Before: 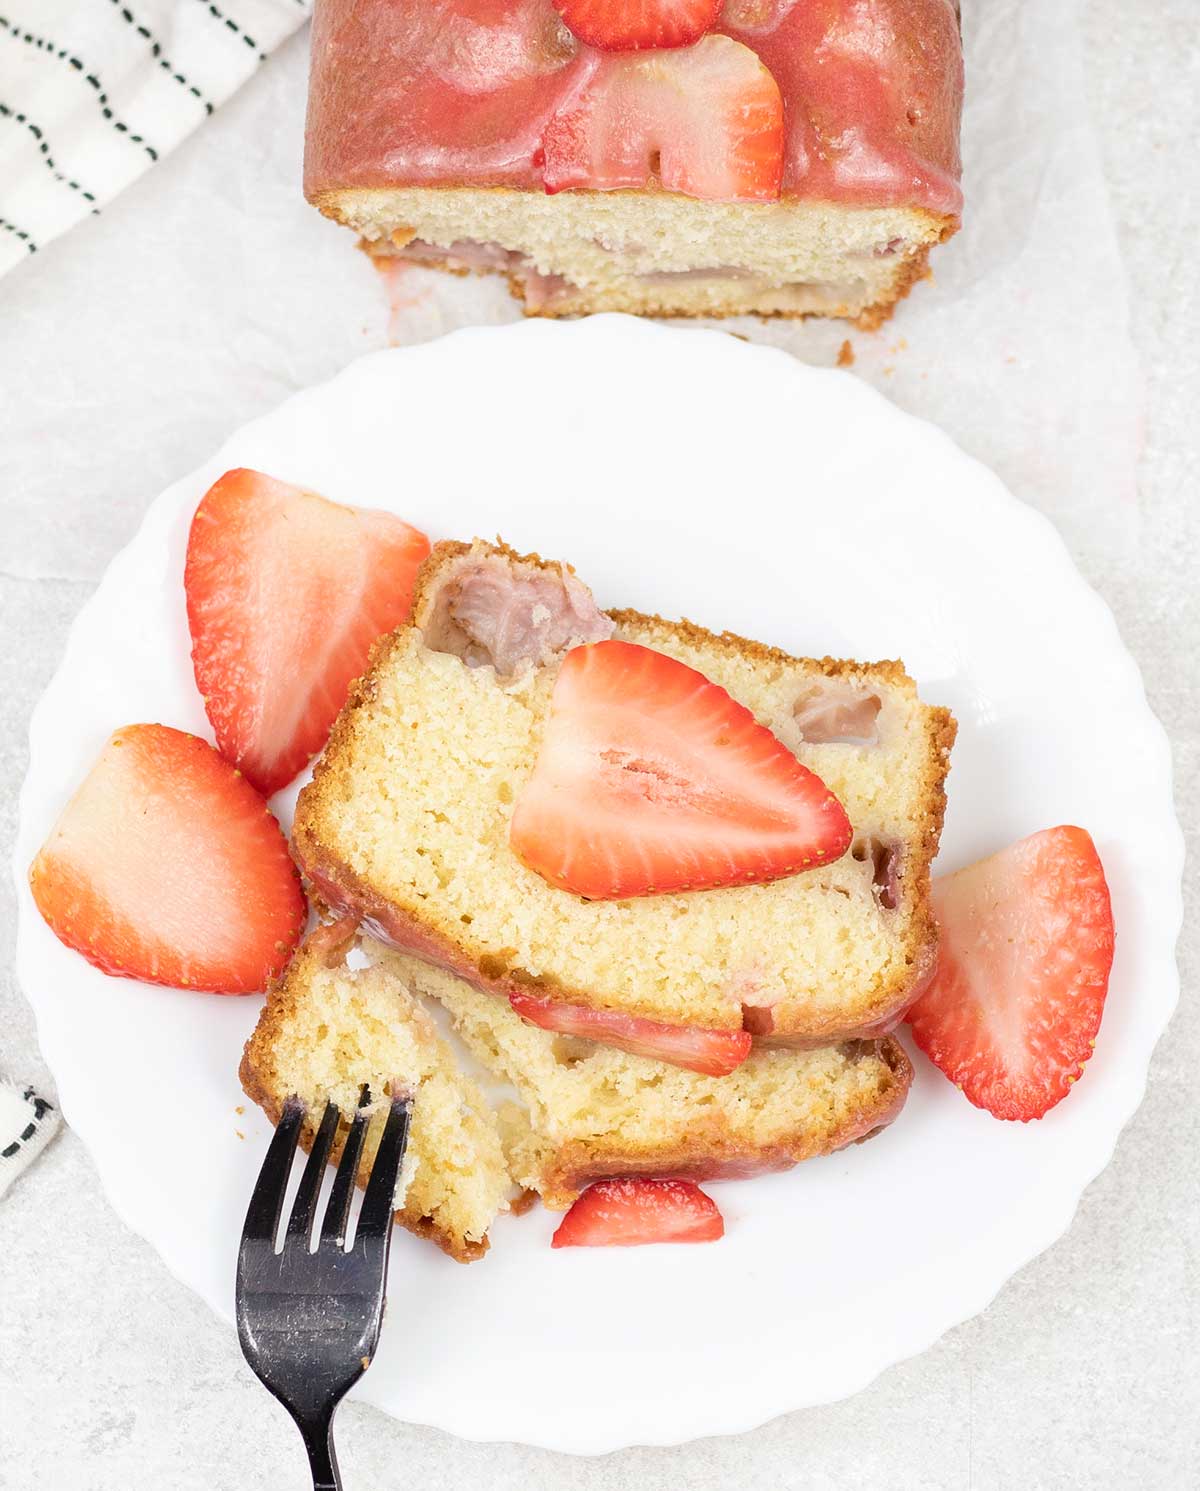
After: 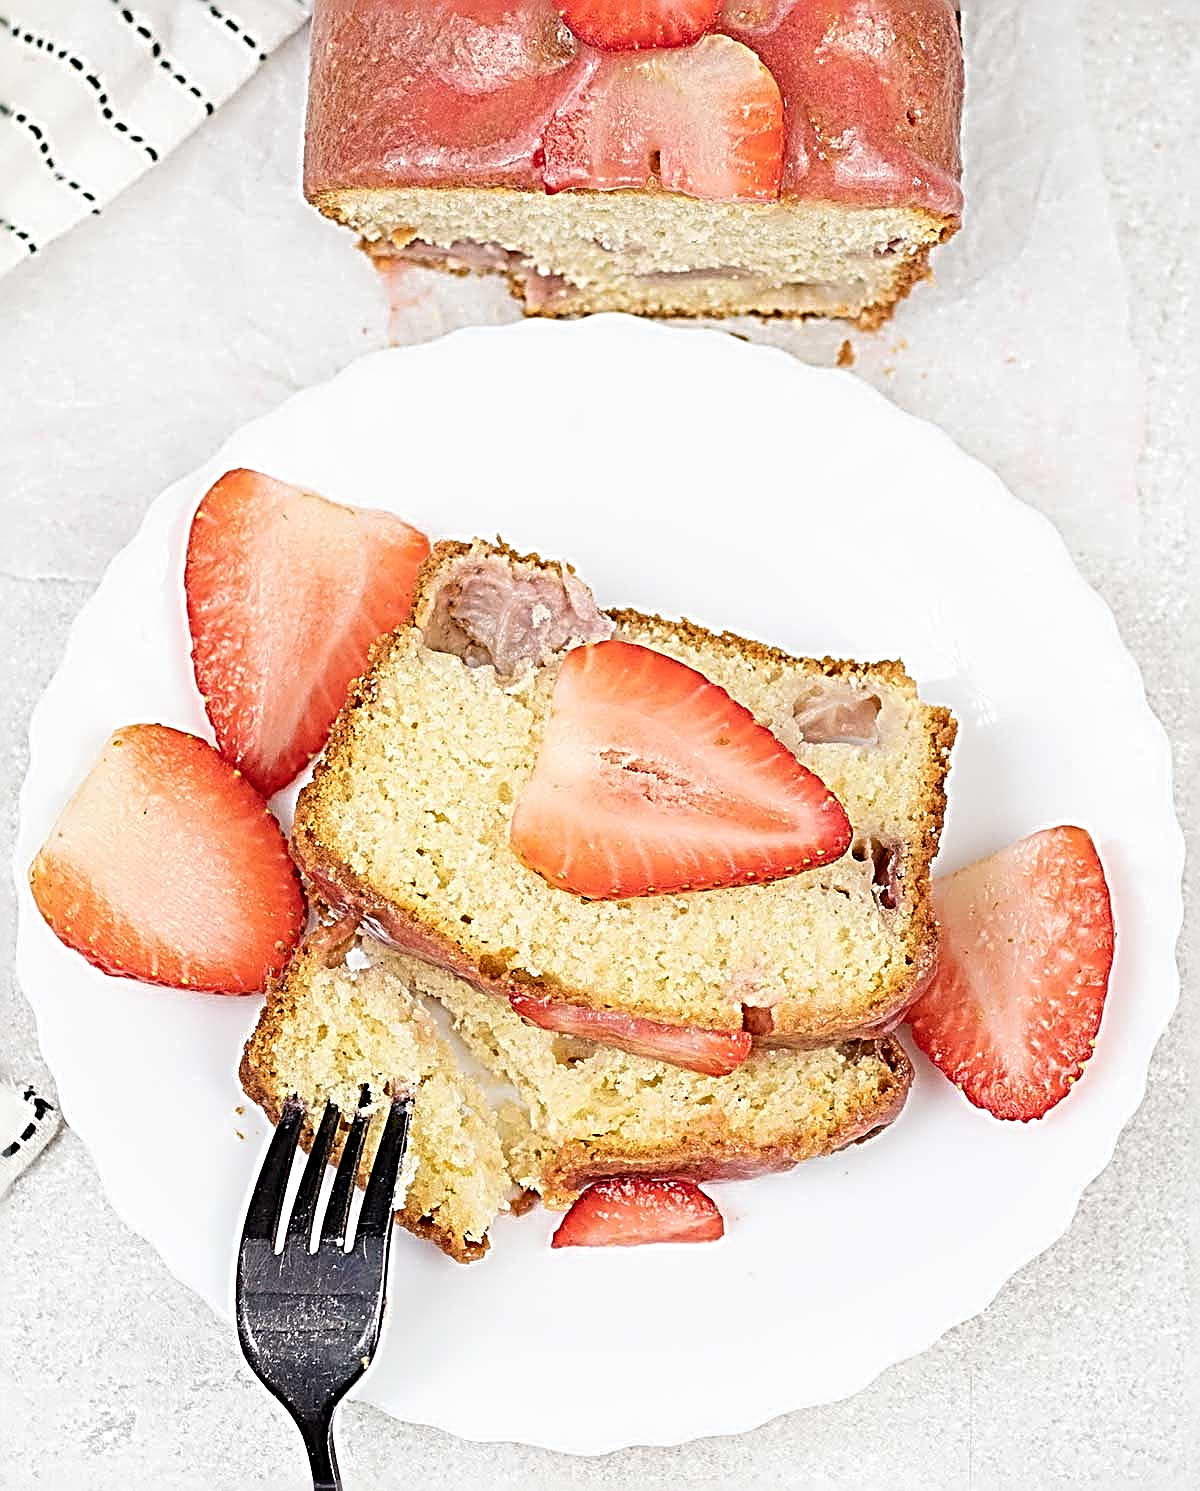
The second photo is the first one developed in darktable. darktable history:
sharpen: radius 4.036, amount 1.99
